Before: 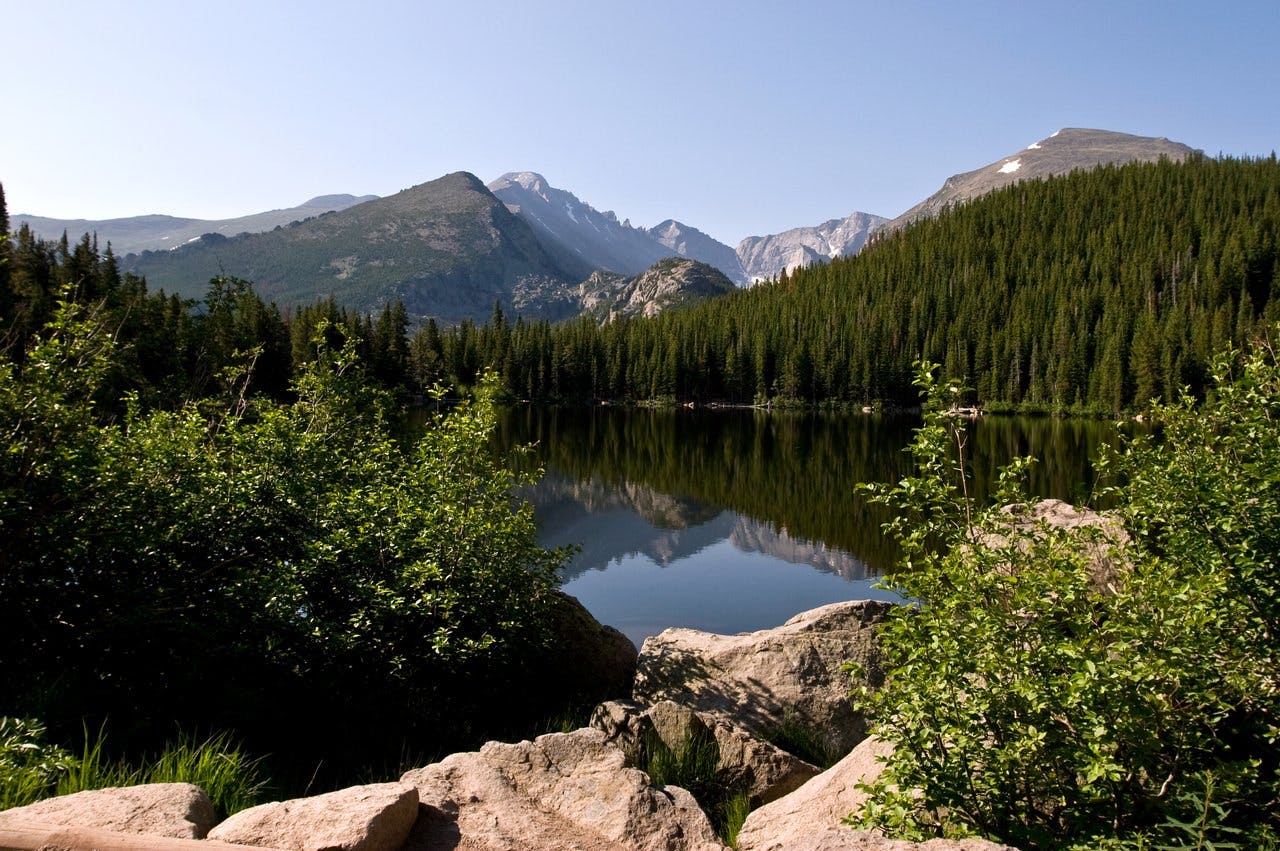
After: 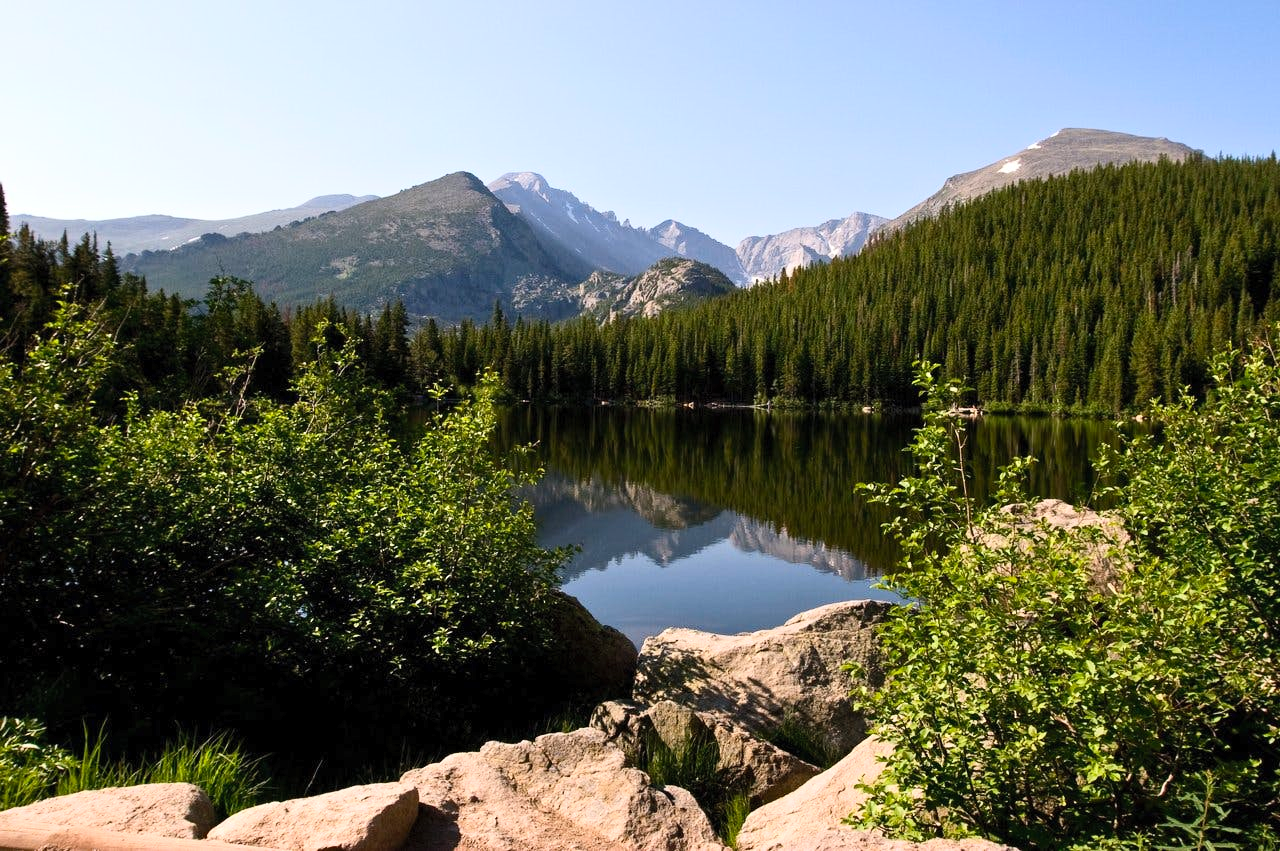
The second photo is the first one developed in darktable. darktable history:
contrast brightness saturation: contrast 0.199, brightness 0.166, saturation 0.228
